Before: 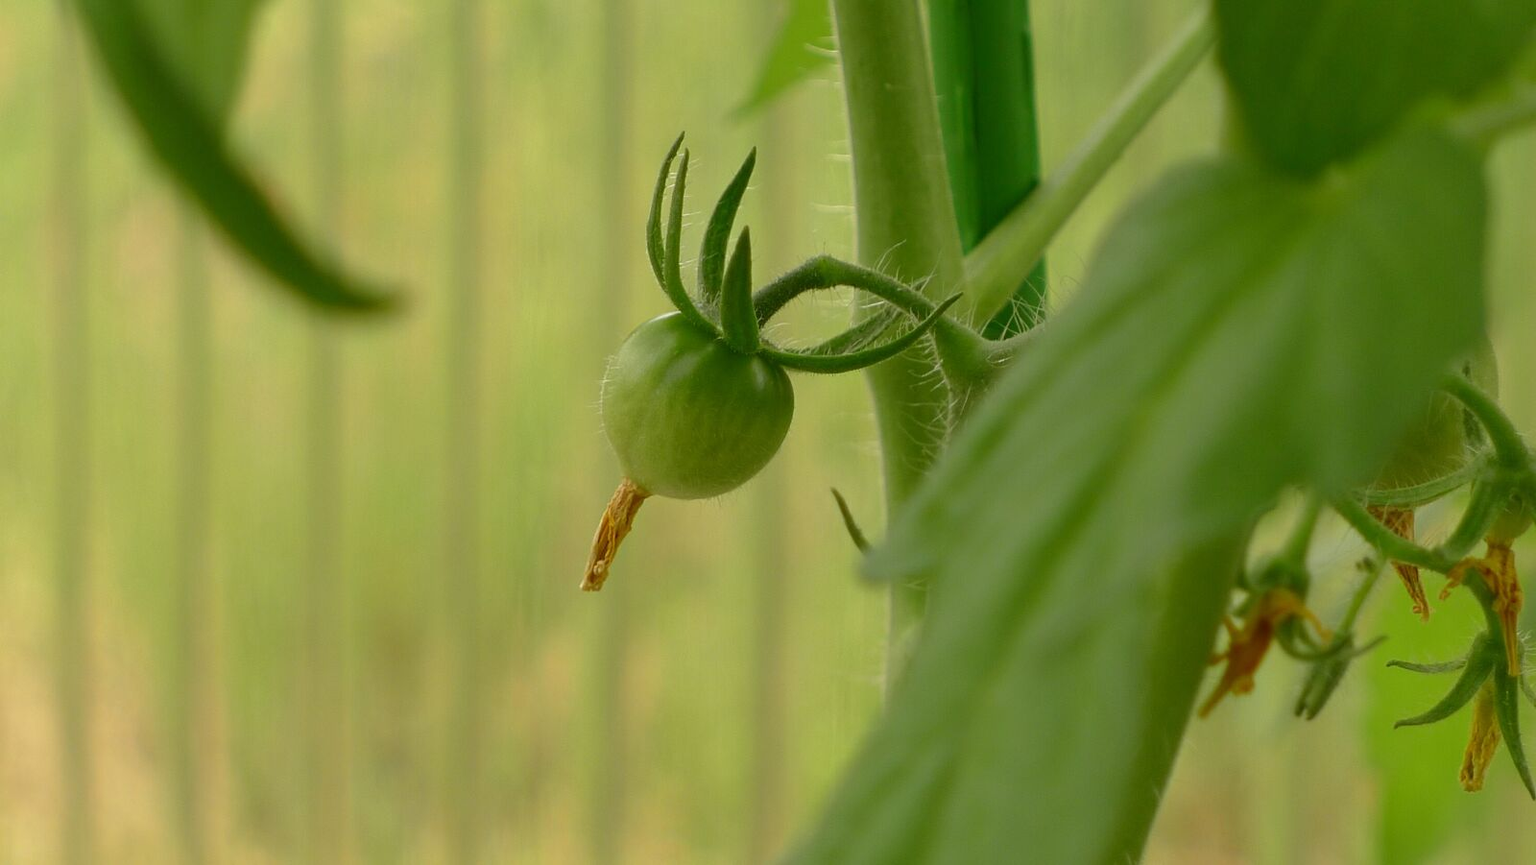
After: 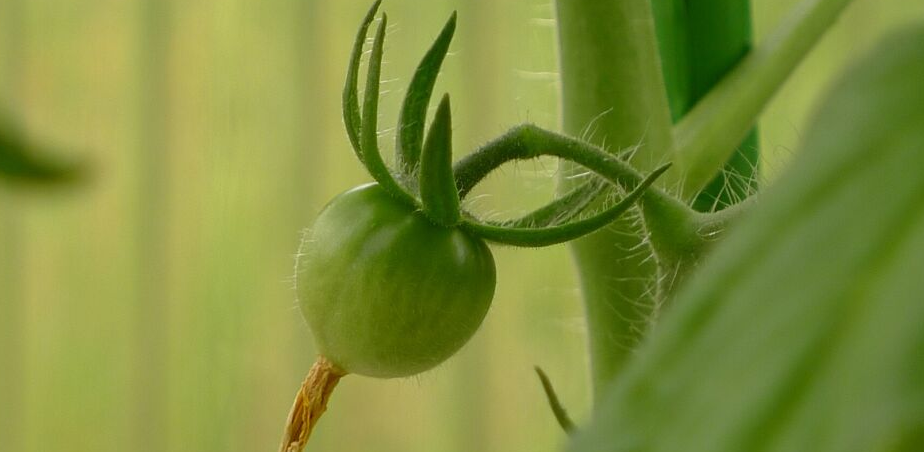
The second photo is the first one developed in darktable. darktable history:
crop: left 20.695%, top 15.806%, right 21.531%, bottom 33.958%
